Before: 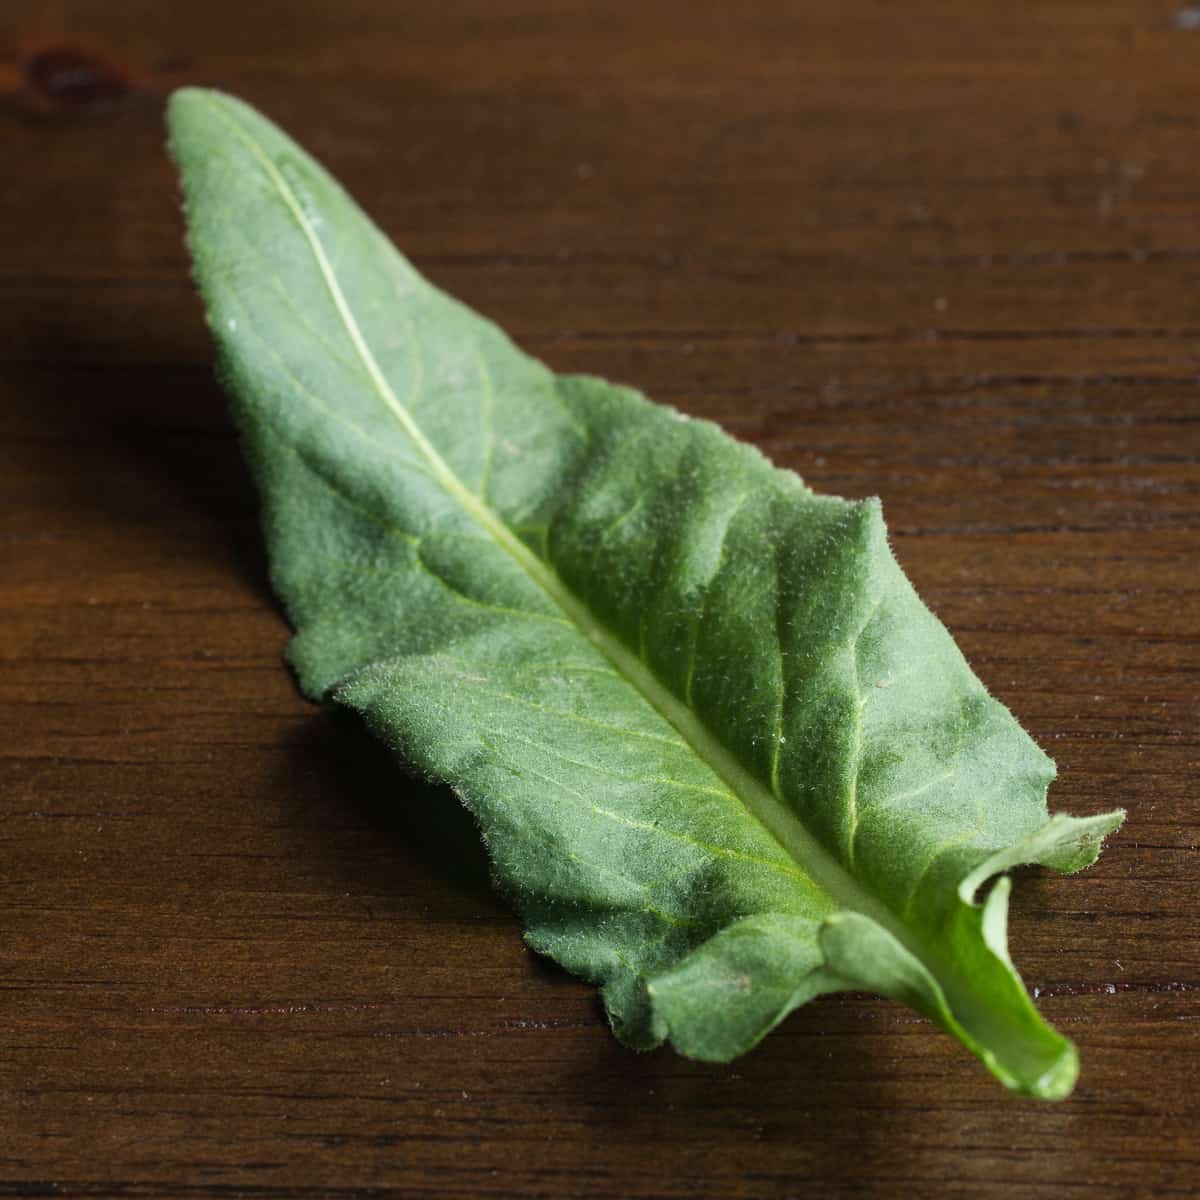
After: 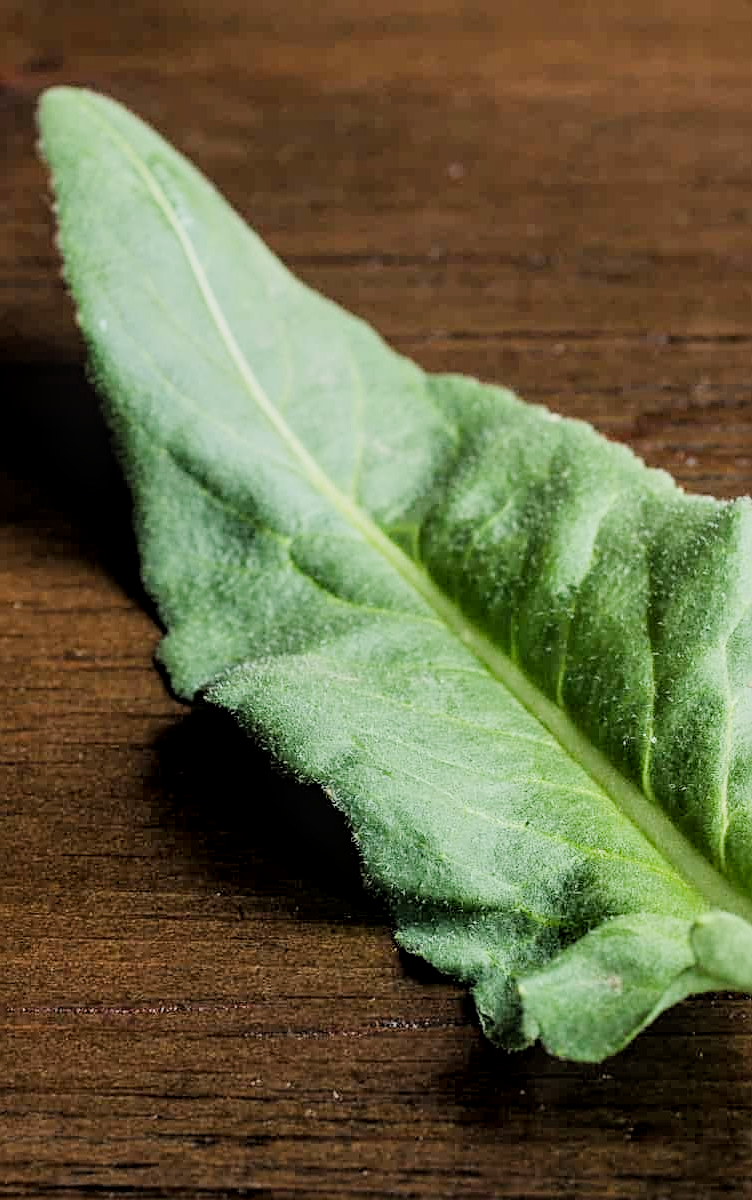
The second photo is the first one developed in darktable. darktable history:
contrast brightness saturation: contrast 0.048
crop: left 10.776%, right 26.55%
local contrast: detail 130%
exposure: black level correction 0.001, exposure 1.045 EV, compensate highlight preservation false
sharpen: on, module defaults
filmic rgb: black relative exposure -6.08 EV, white relative exposure 6.95 EV, hardness 2.24
